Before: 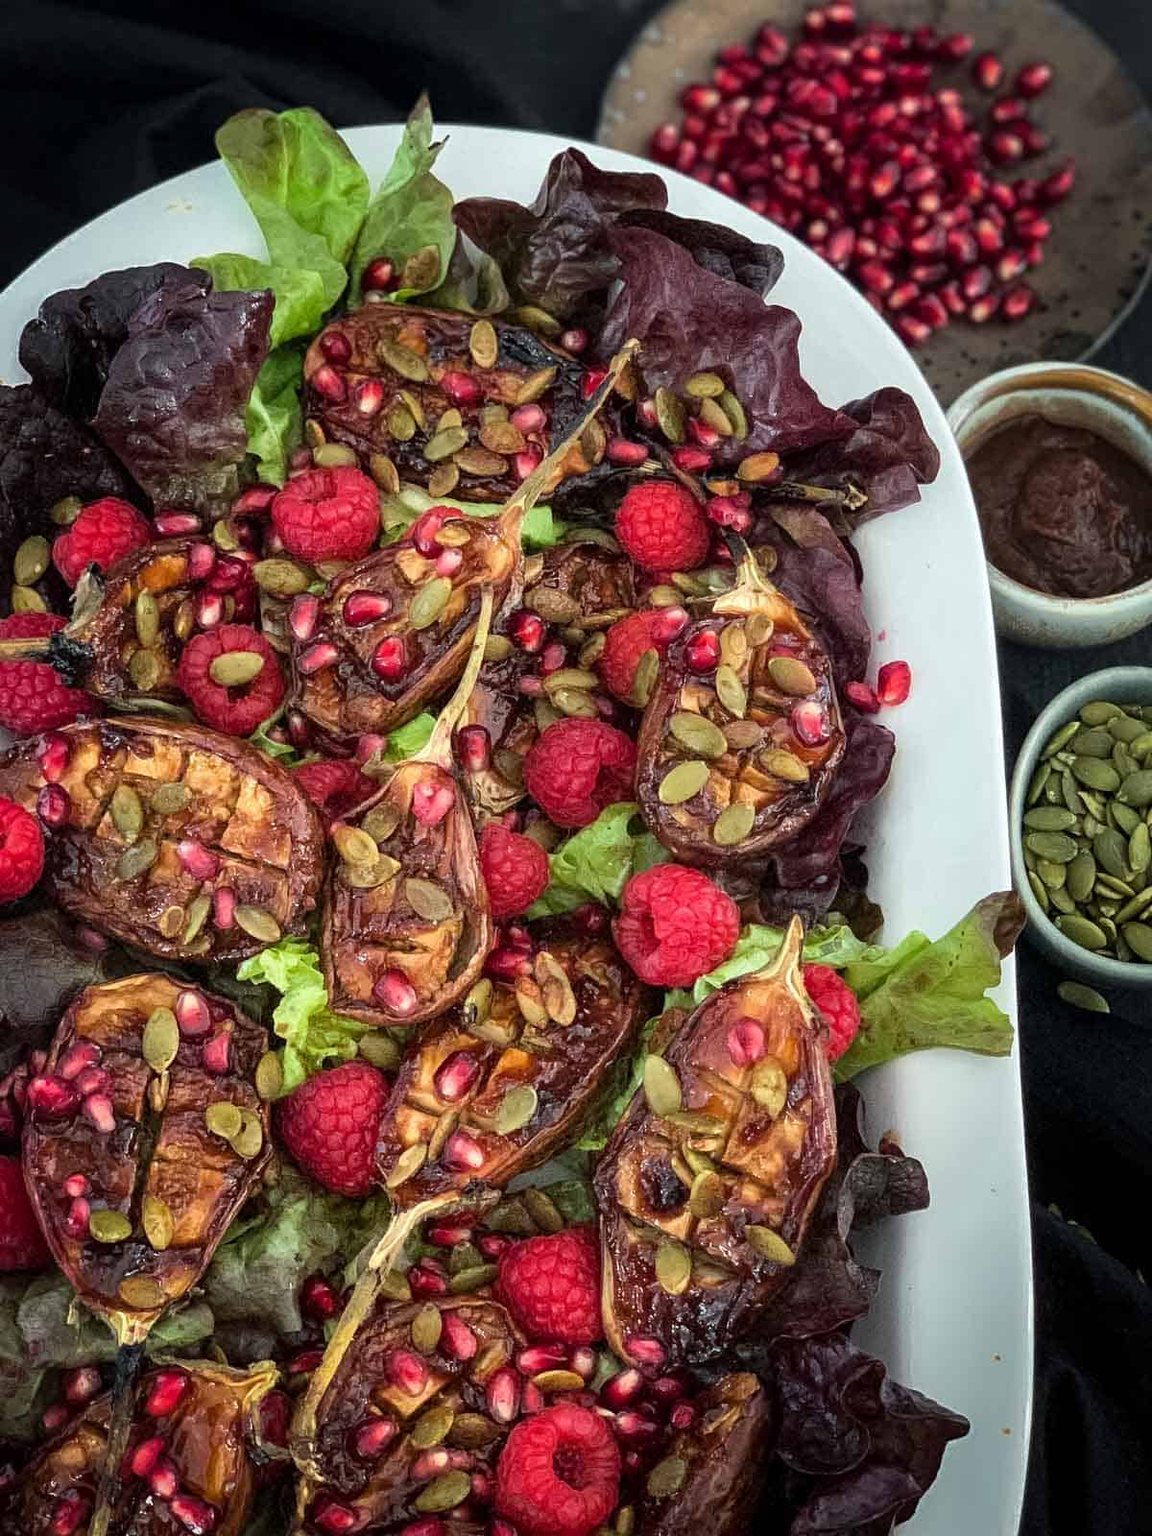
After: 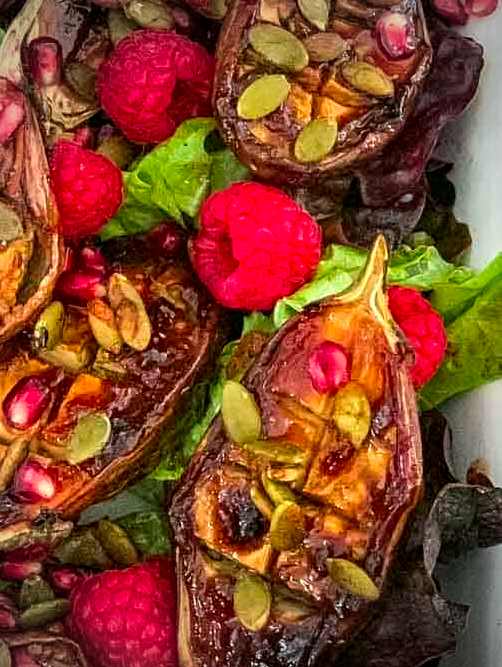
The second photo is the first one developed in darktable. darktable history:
crop: left 37.425%, top 44.925%, right 20.685%, bottom 13.35%
contrast brightness saturation: saturation 0.515
color correction: highlights a* 4.22, highlights b* 4.91, shadows a* -6.92, shadows b* 4.55
contrast equalizer: y [[0.5, 0.542, 0.583, 0.625, 0.667, 0.708], [0.5 ×6], [0.5 ×6], [0 ×6], [0 ×6]], mix 0.316
tone equalizer: on, module defaults
vignetting: fall-off start 71.39%, unbound false
